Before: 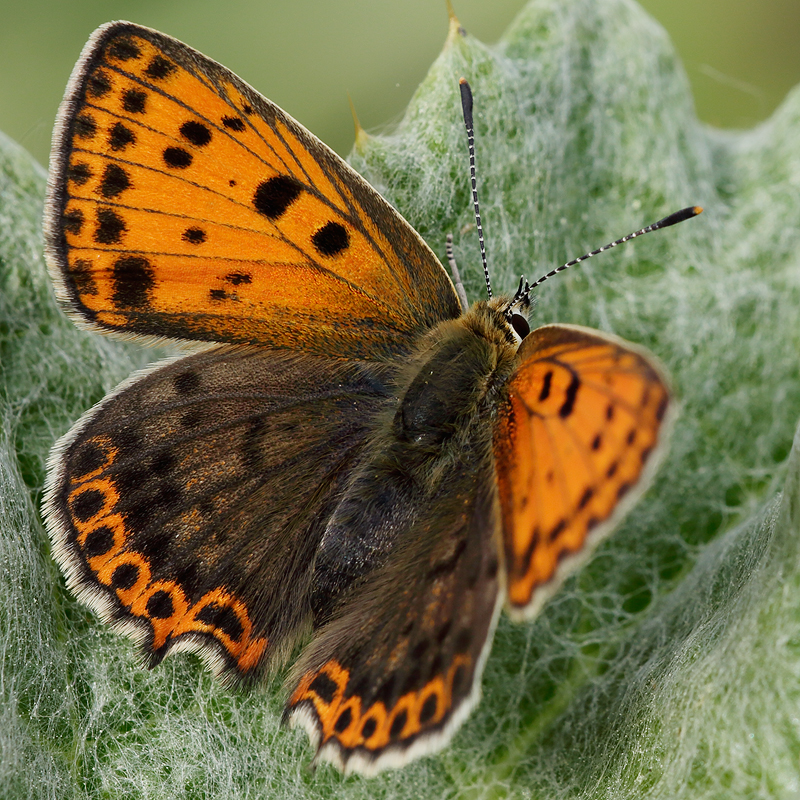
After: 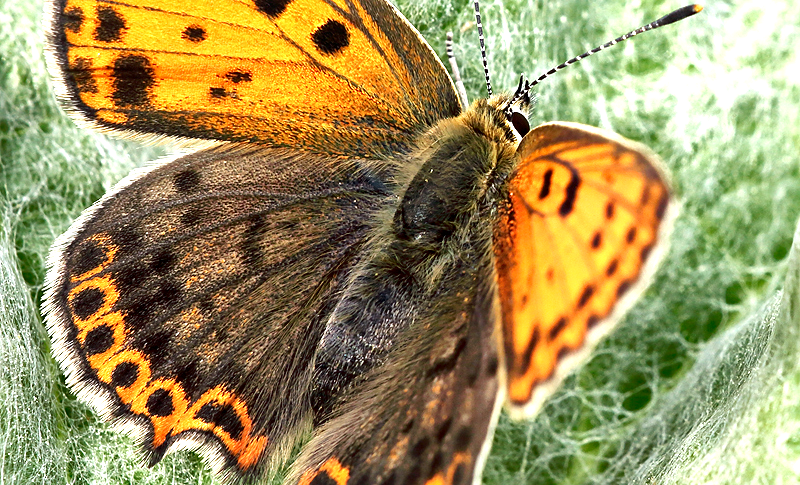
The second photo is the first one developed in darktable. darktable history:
exposure: black level correction 0, exposure 1.45 EV, compensate exposure bias true, compensate highlight preservation false
crop and rotate: top 25.357%, bottom 13.942%
sharpen: amount 0.2
local contrast: mode bilateral grid, contrast 20, coarseness 50, detail 179%, midtone range 0.2
